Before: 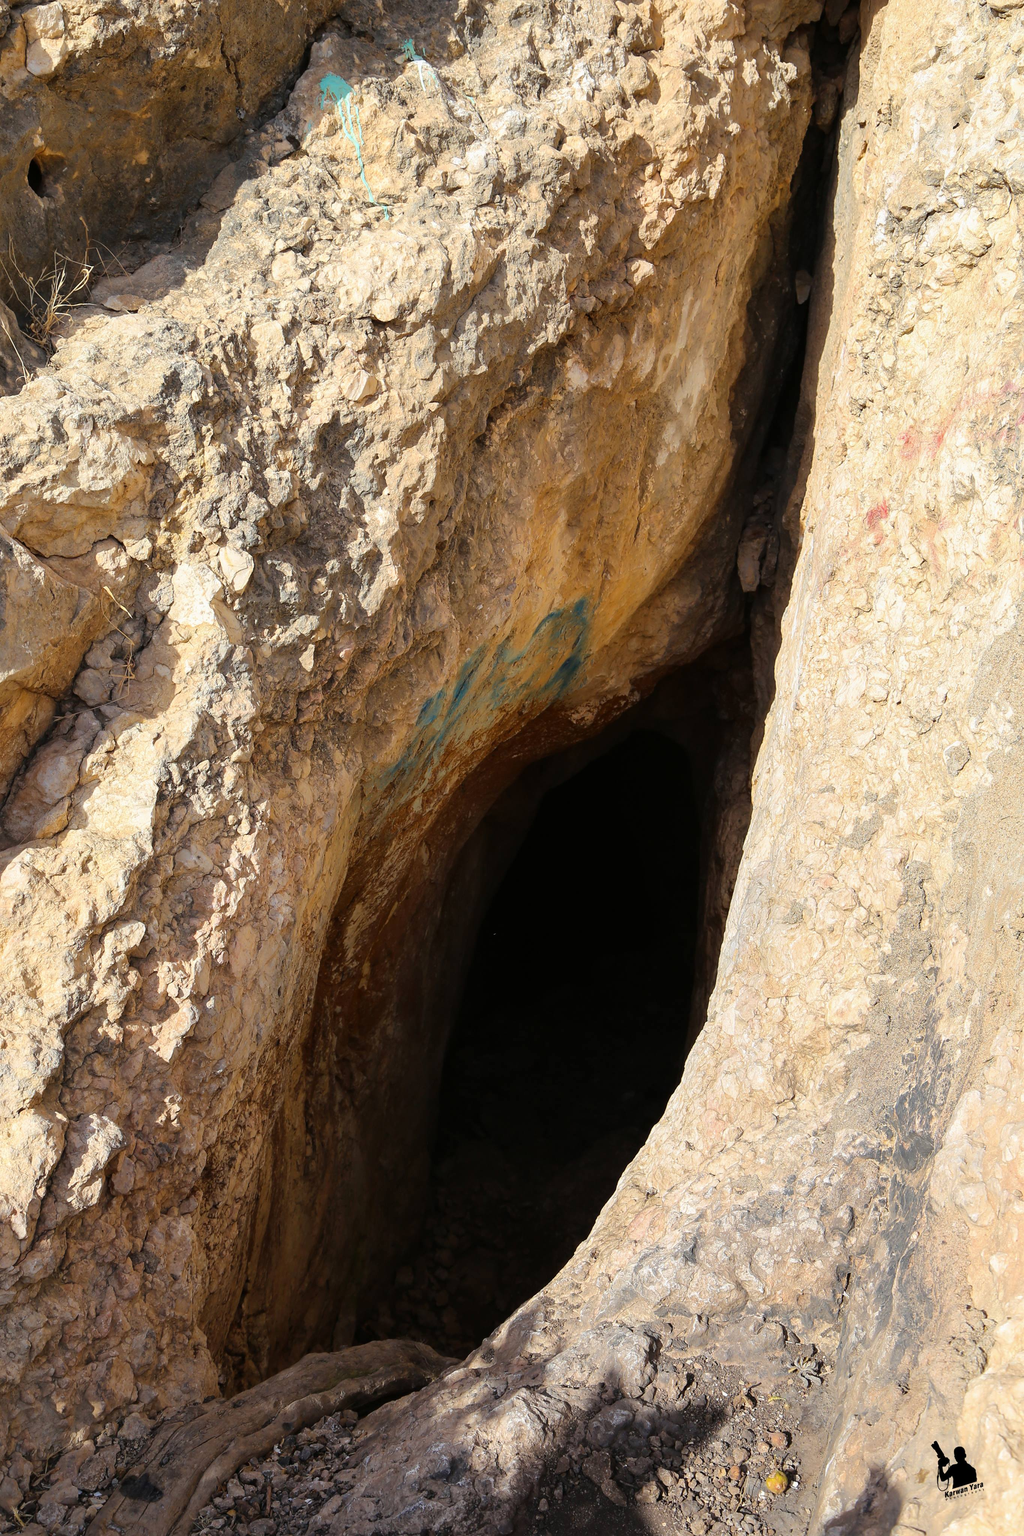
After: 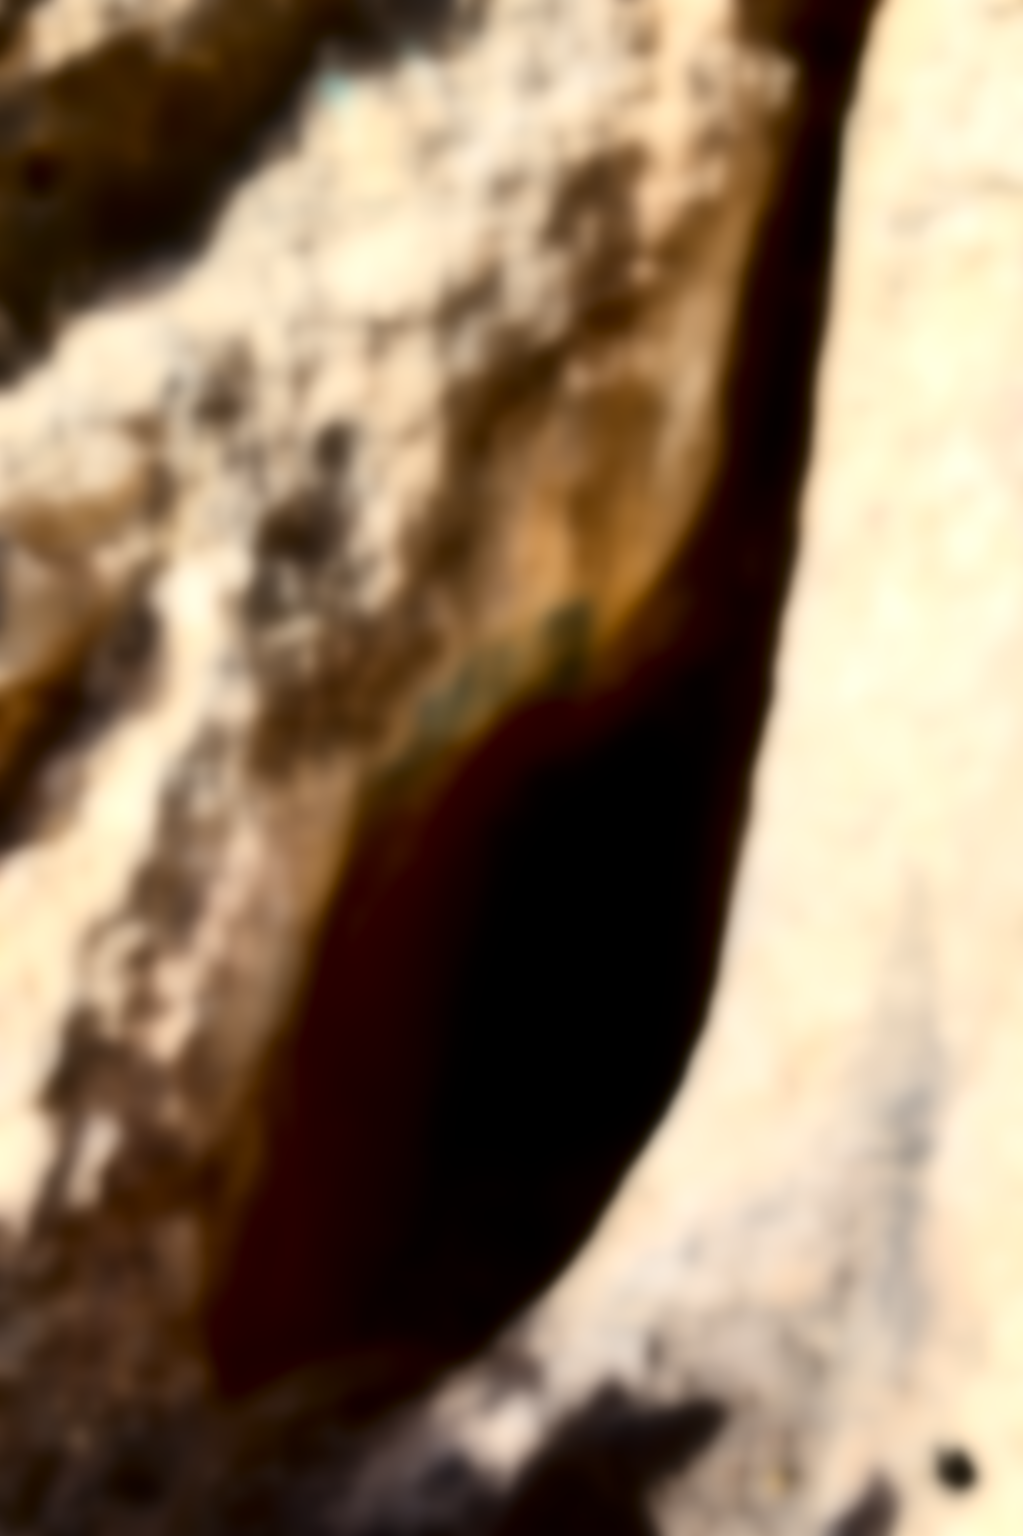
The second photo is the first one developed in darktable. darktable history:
color calibration: illuminant same as pipeline (D50), x 0.346, y 0.359, temperature 5002.42 K
tone equalizer: -8 EV 1 EV, -7 EV 1 EV, -6 EV 1 EV, -5 EV 1 EV, -4 EV 1 EV, -3 EV 0.75 EV, -2 EV 0.5 EV, -1 EV 0.25 EV
exposure: black level correction 0.003, exposure 0.383 EV, compensate highlight preservation false
lowpass: radius 31.92, contrast 1.72, brightness -0.98, saturation 0.94
